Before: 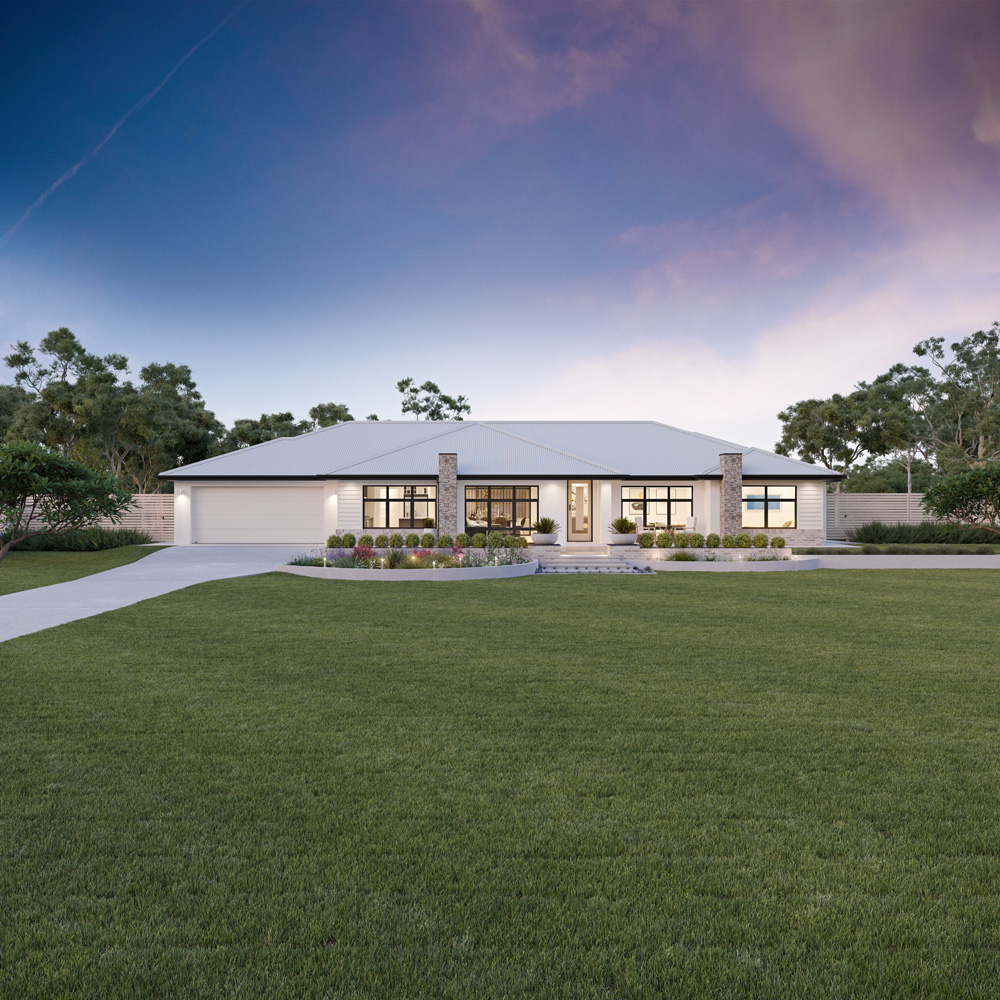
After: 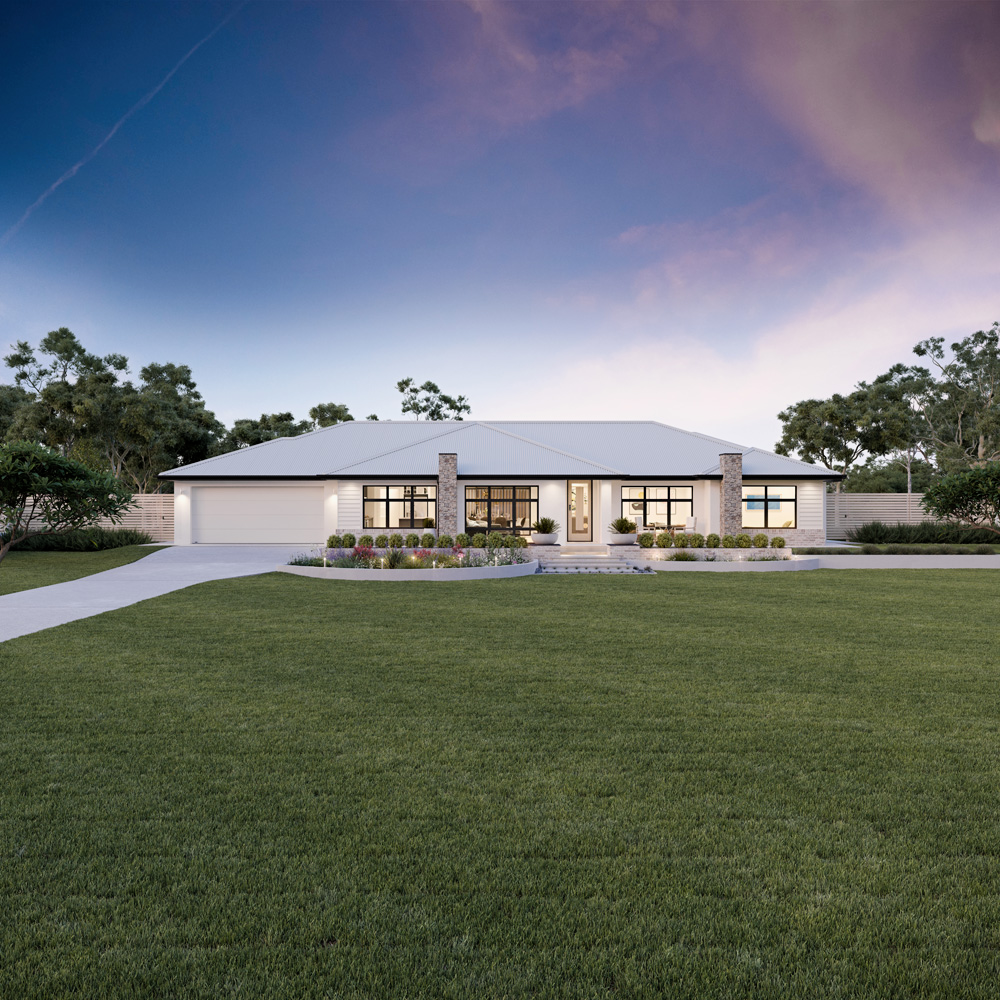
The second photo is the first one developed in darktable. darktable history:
filmic rgb: black relative exposure -12.78 EV, white relative exposure 2.81 EV, target black luminance 0%, hardness 8.49, latitude 71.28%, contrast 1.133, shadows ↔ highlights balance -0.506%, color science v6 (2022)
